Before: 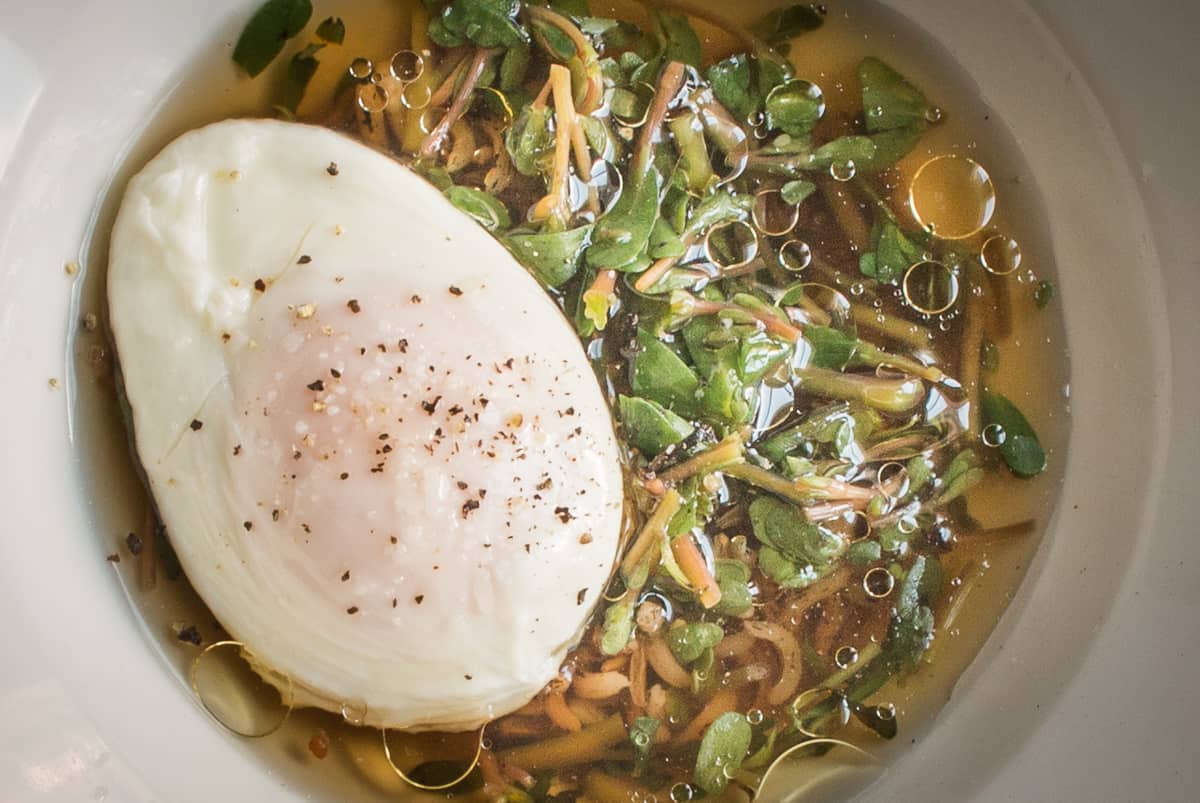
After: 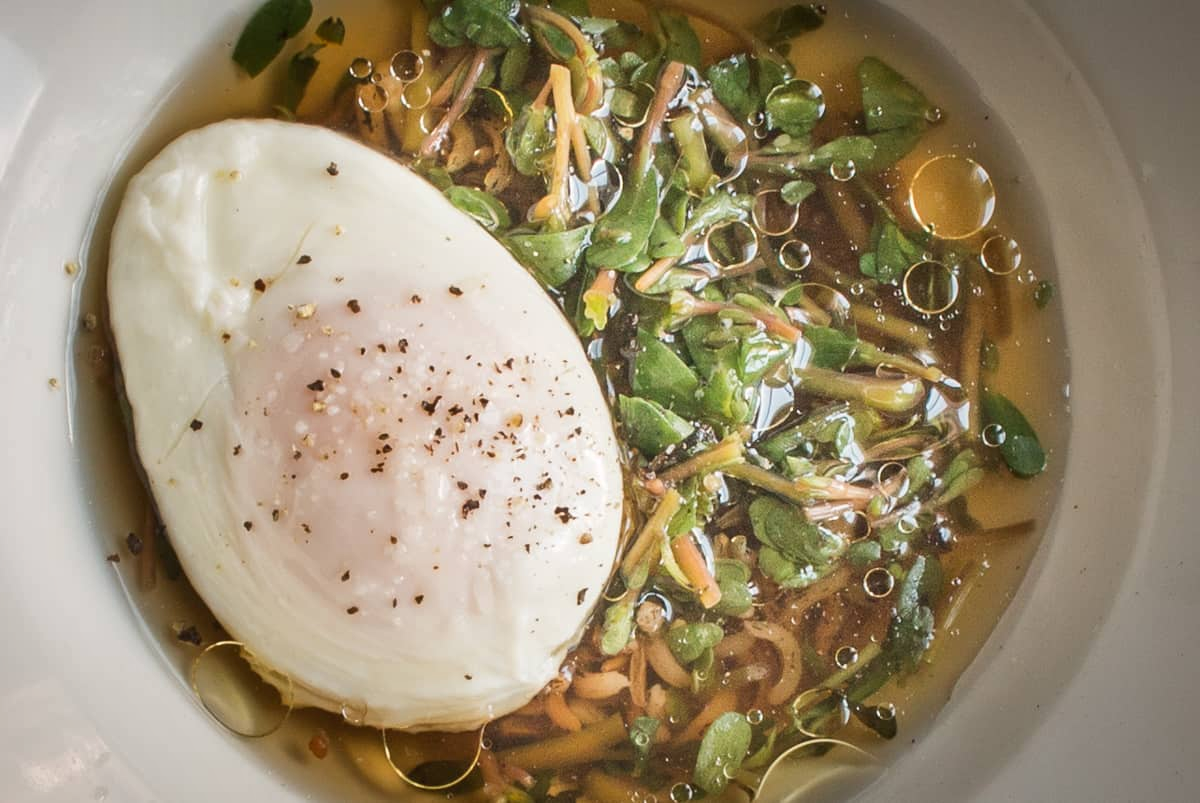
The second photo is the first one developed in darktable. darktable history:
shadows and highlights: shadows 20.82, highlights -37.33, soften with gaussian
